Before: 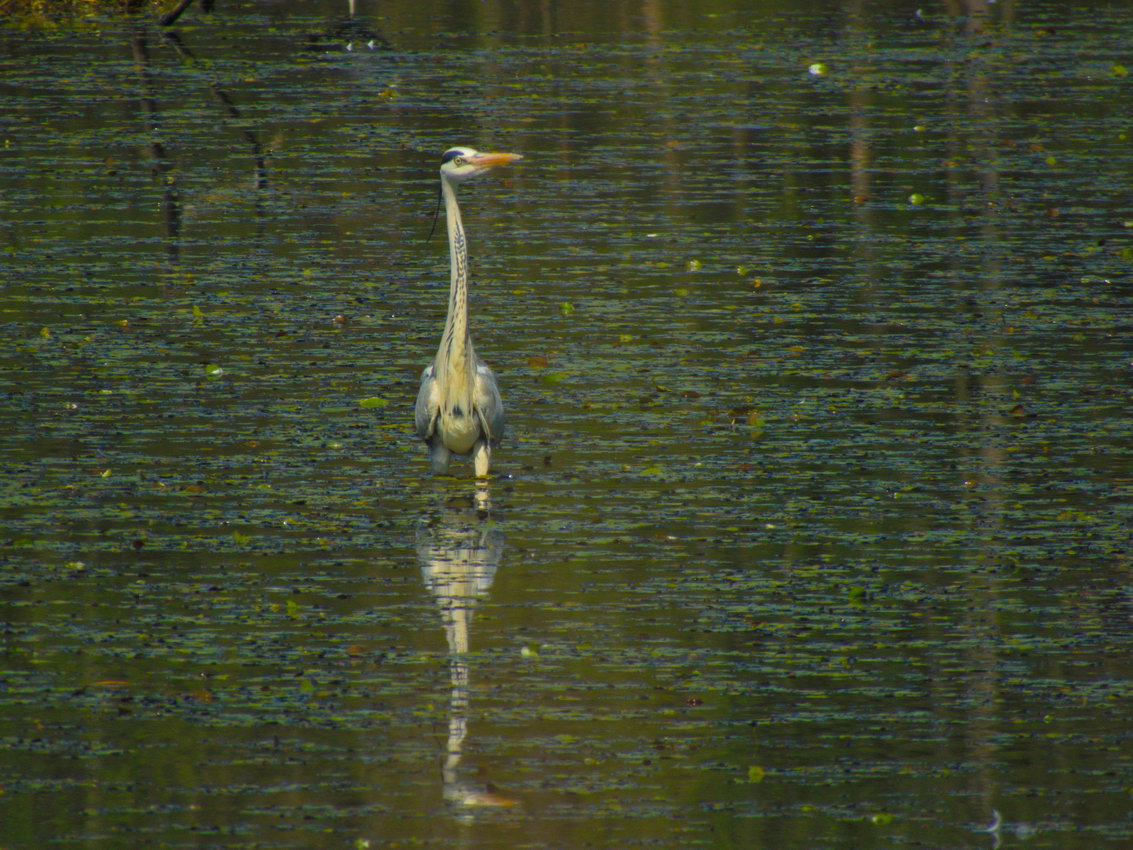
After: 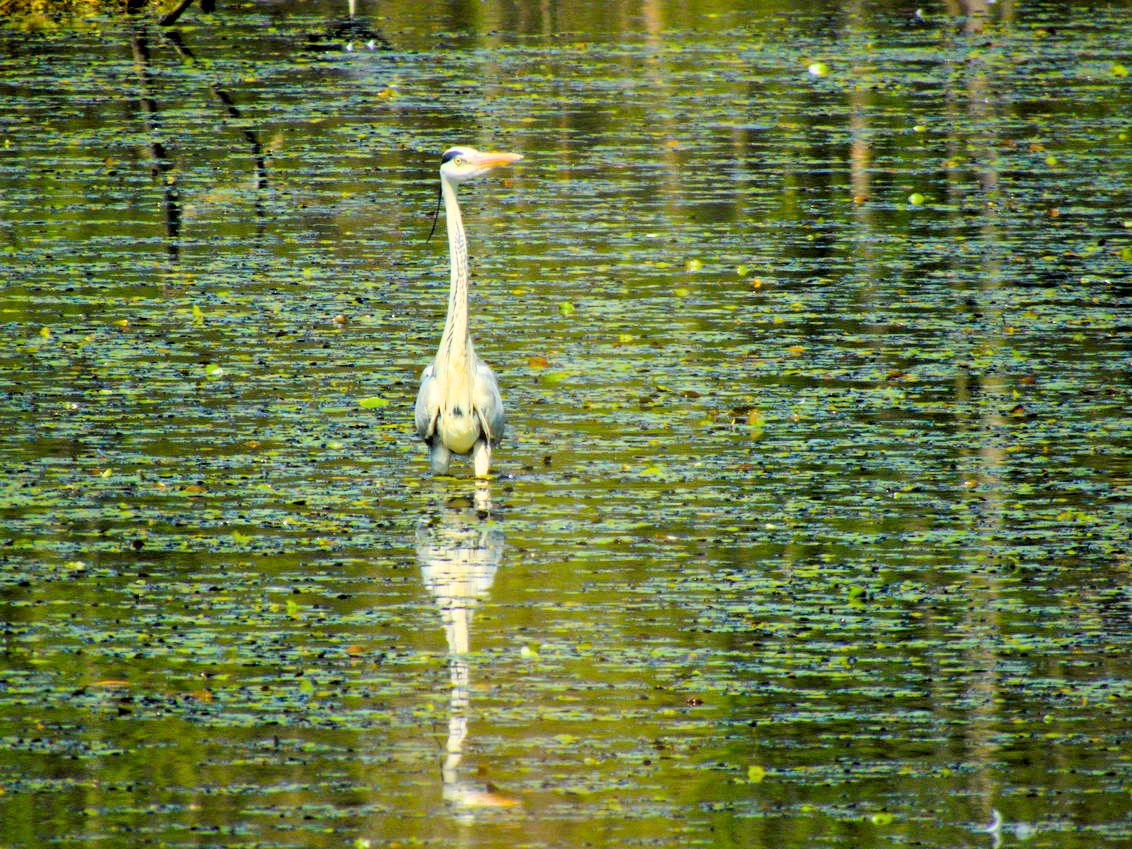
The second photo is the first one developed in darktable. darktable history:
exposure: black level correction 0.011, compensate exposure bias true, compensate highlight preservation false
filmic rgb: black relative exposure -7.65 EV, white relative exposure 4.56 EV, hardness 3.61, contrast 1.263
local contrast: mode bilateral grid, contrast 19, coarseness 50, detail 121%, midtone range 0.2
